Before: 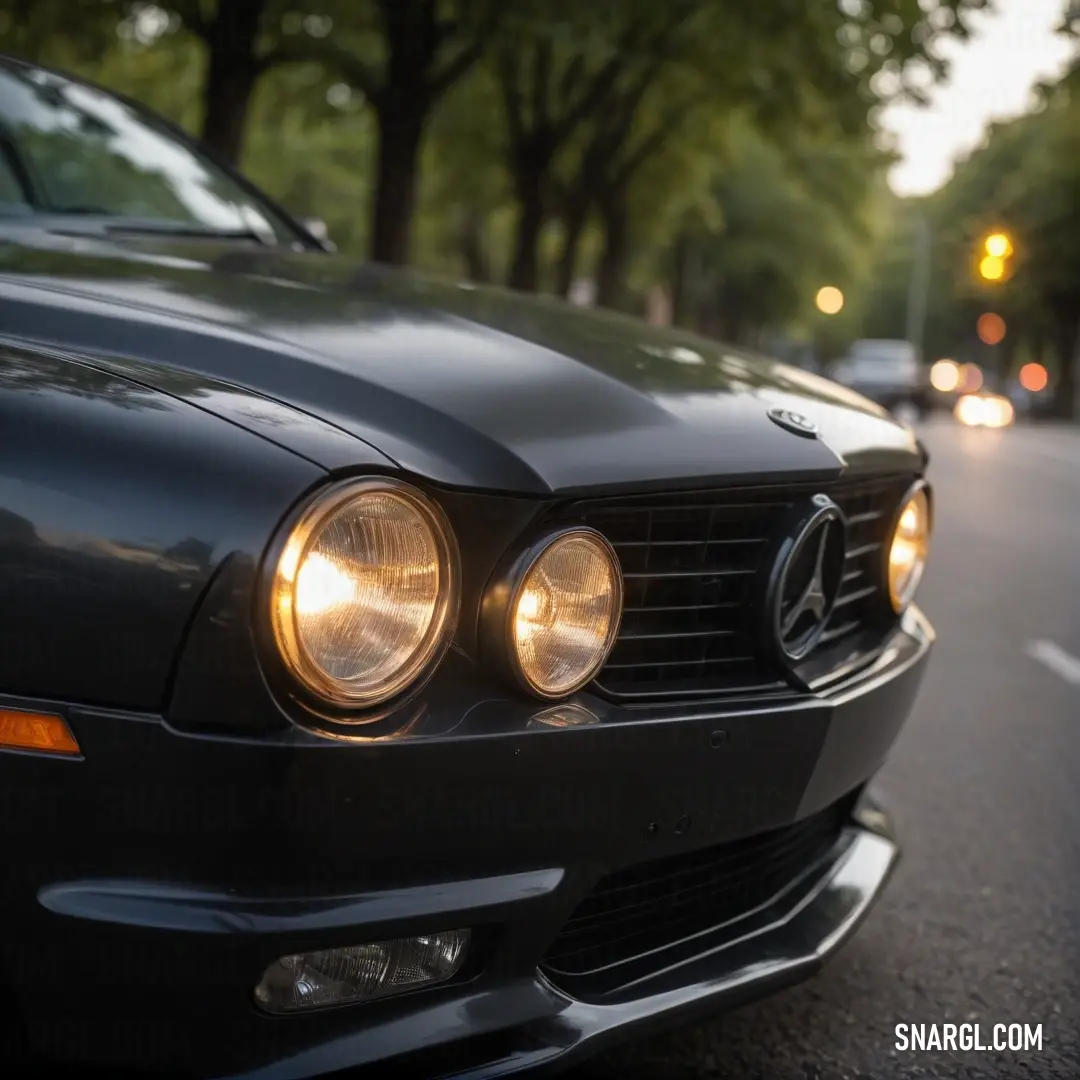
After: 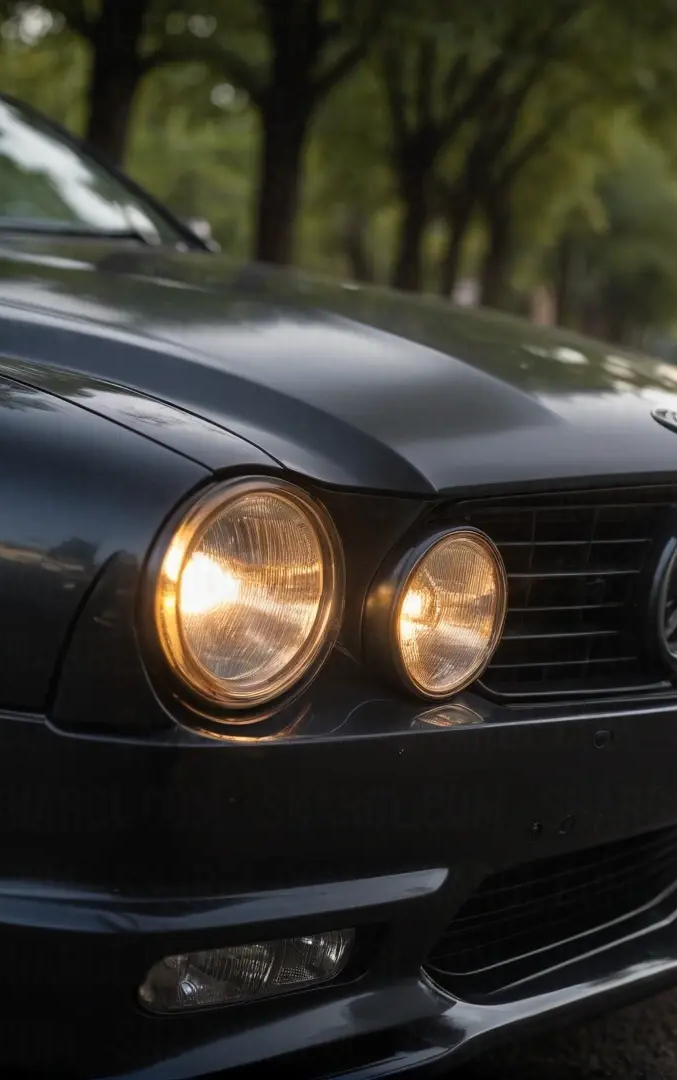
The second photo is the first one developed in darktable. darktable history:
crop: left 10.769%, right 26.526%
